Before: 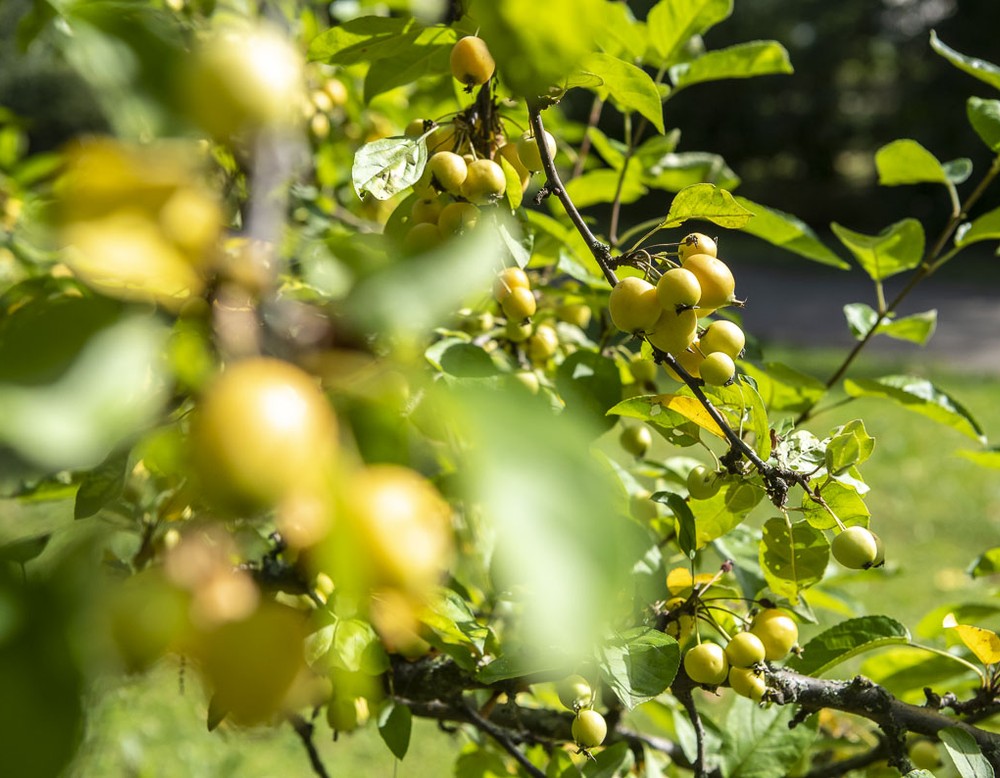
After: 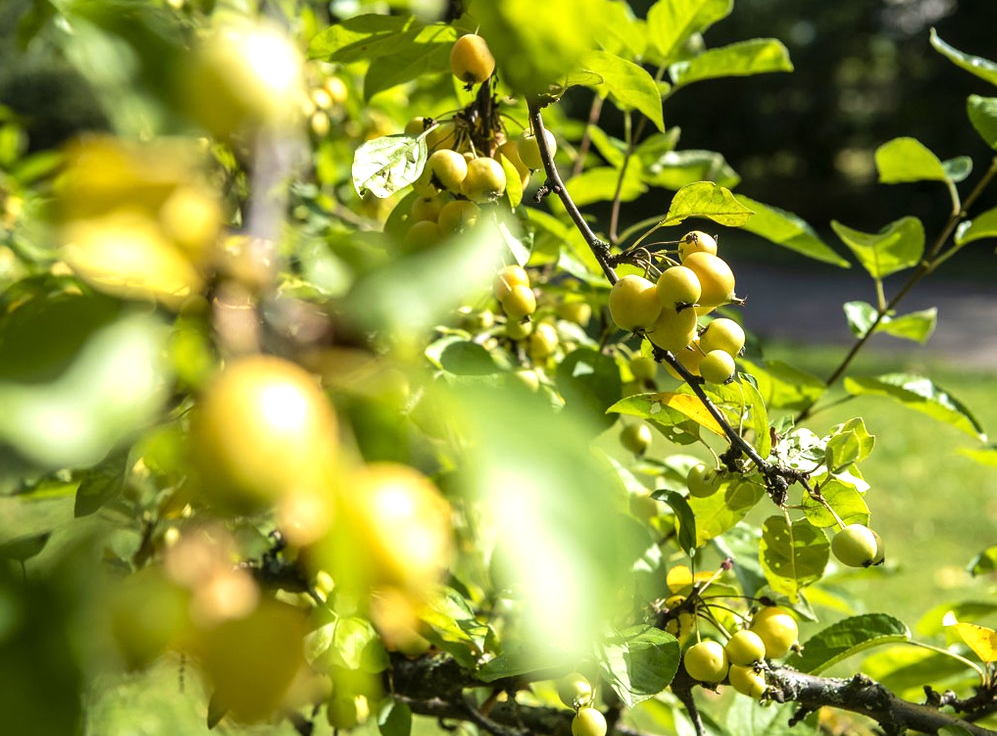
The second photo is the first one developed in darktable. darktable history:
crop: top 0.293%, right 0.258%, bottom 5.088%
tone equalizer: -8 EV -0.454 EV, -7 EV -0.379 EV, -6 EV -0.309 EV, -5 EV -0.223 EV, -3 EV 0.235 EV, -2 EV 0.323 EV, -1 EV 0.387 EV, +0 EV 0.421 EV
velvia: strength 27.23%
